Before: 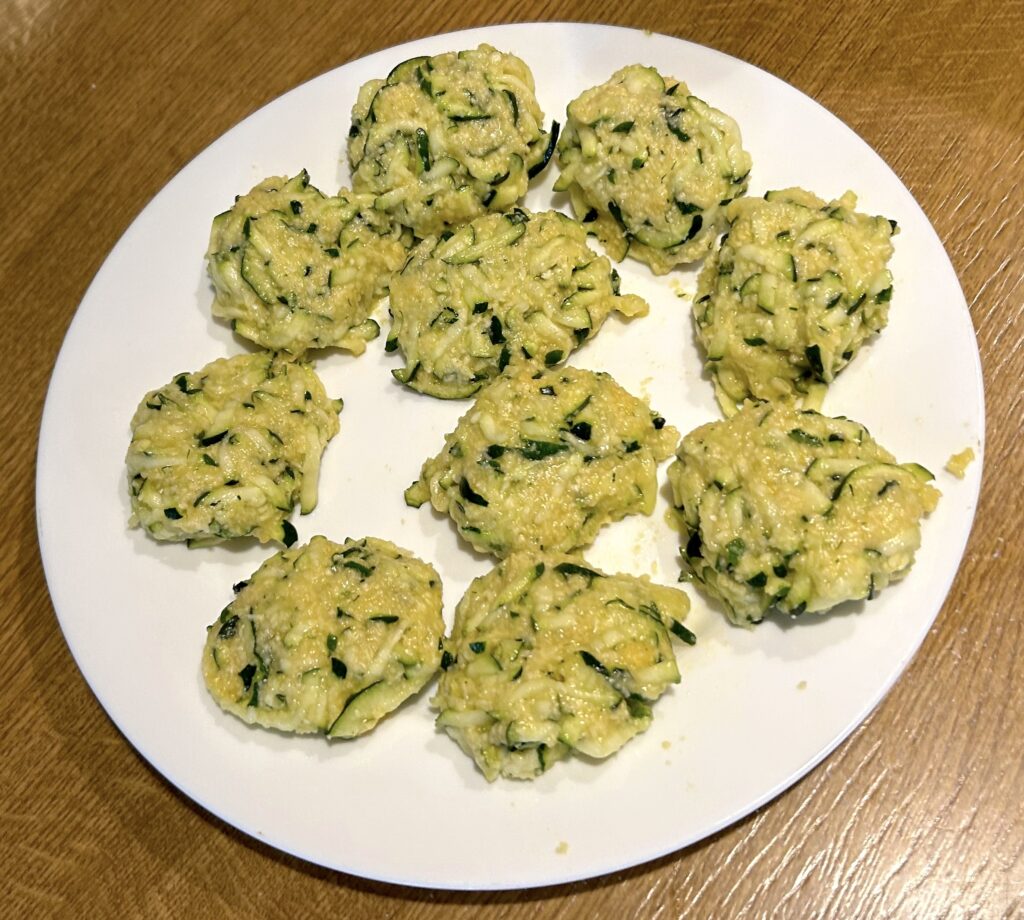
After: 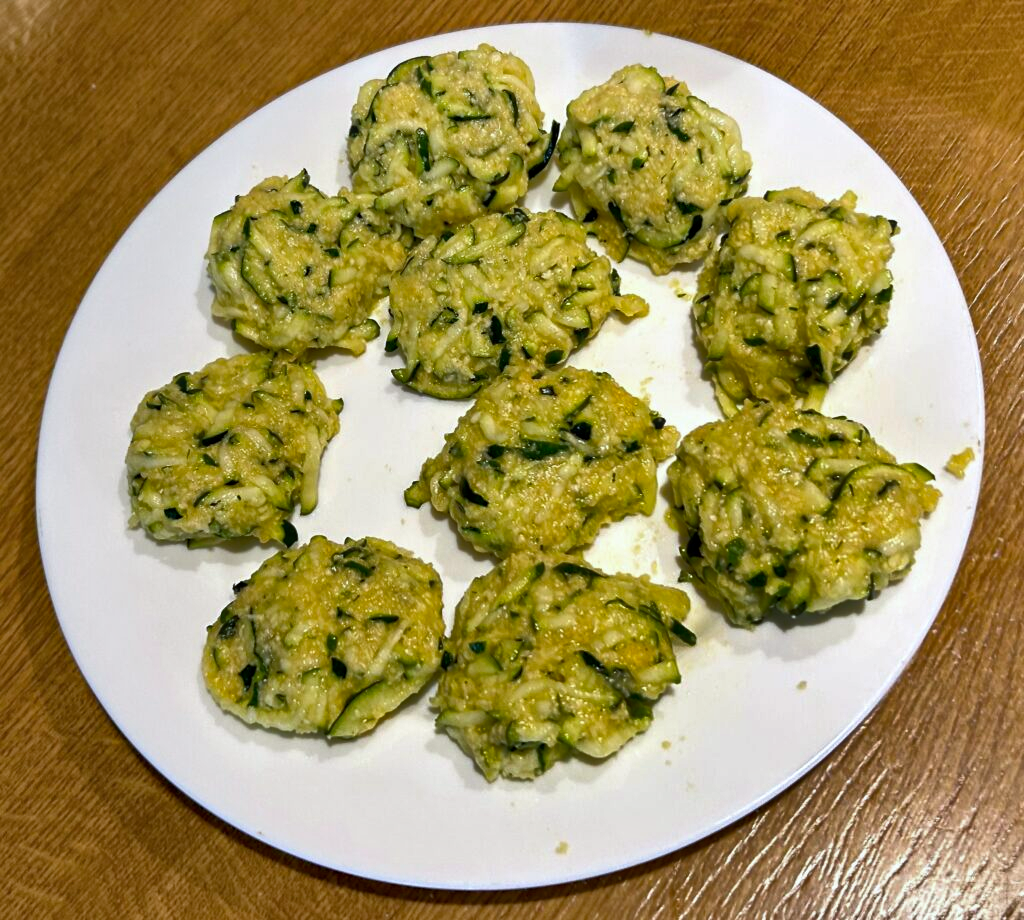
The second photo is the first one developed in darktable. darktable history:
haze removal: compatibility mode true, adaptive false
shadows and highlights: radius 108.52, shadows 40.68, highlights -72.88, low approximation 0.01, soften with gaussian
white balance: red 0.974, blue 1.044
color balance rgb: on, module defaults
